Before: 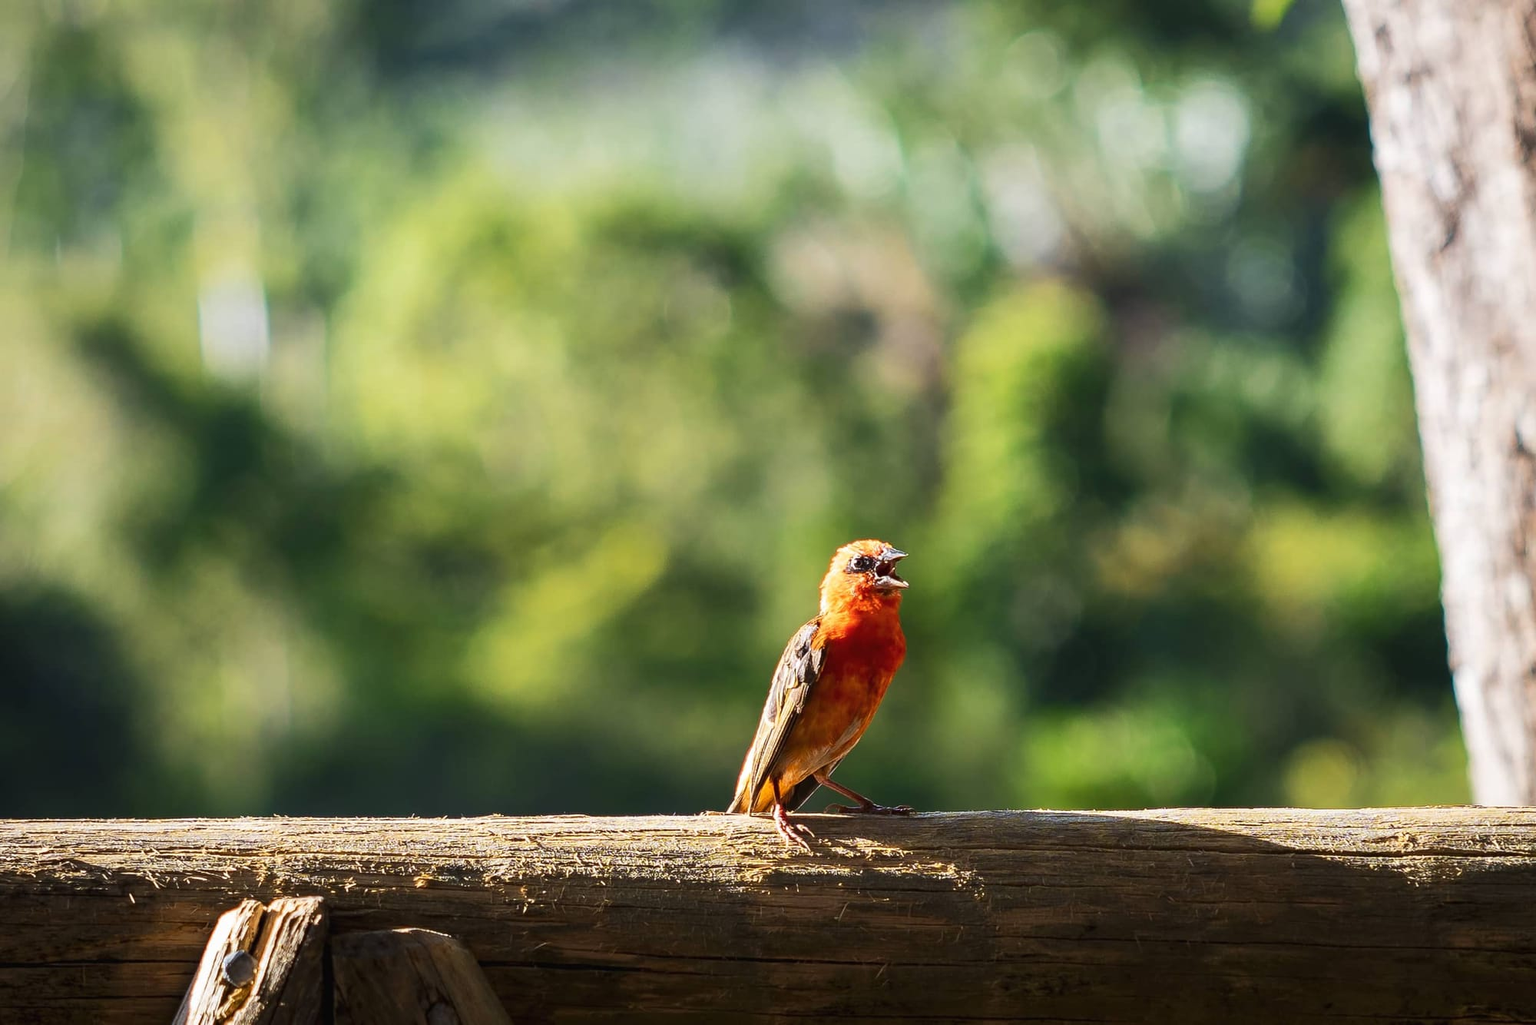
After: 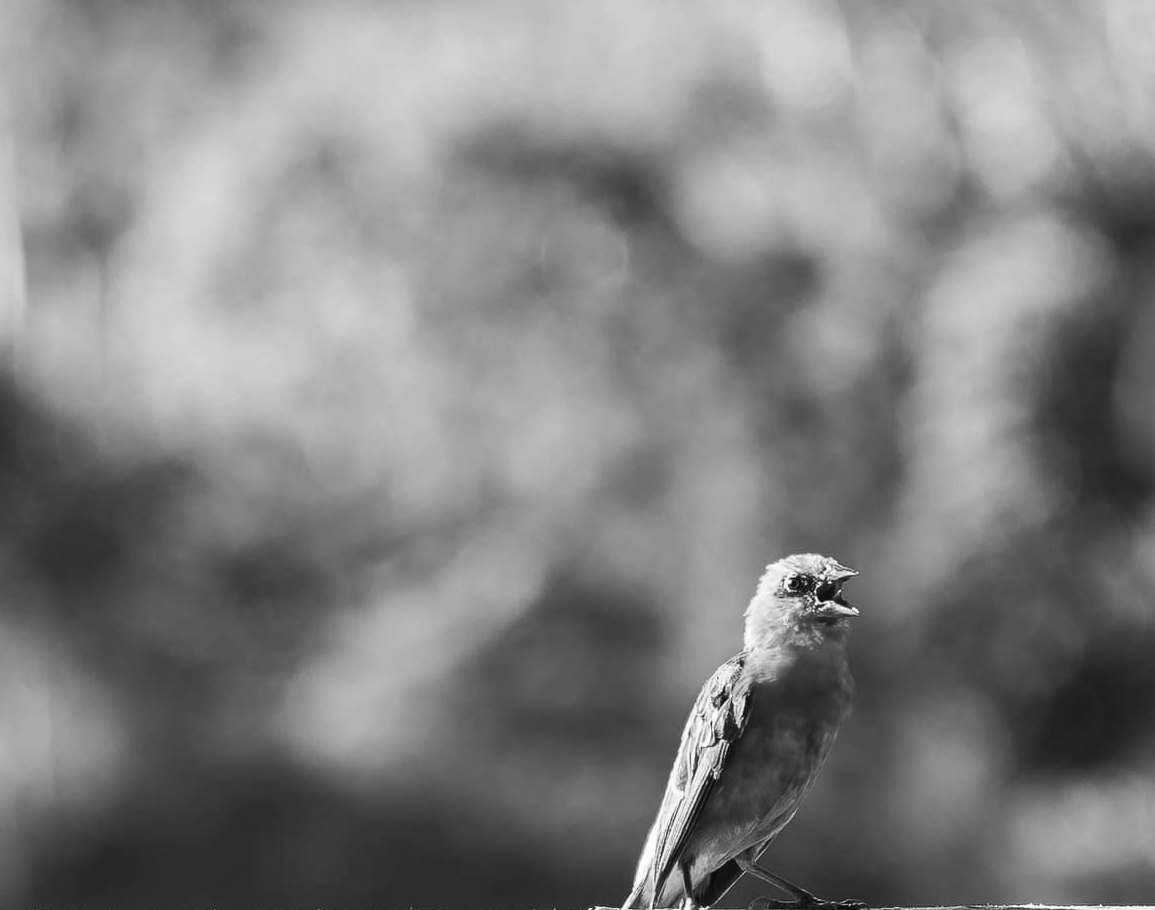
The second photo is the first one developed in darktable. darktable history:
color calibration: x 0.37, y 0.382, temperature 4313.32 K
crop: left 16.202%, top 11.208%, right 26.045%, bottom 20.557%
monochrome: on, module defaults
rotate and perspective: automatic cropping original format, crop left 0, crop top 0
